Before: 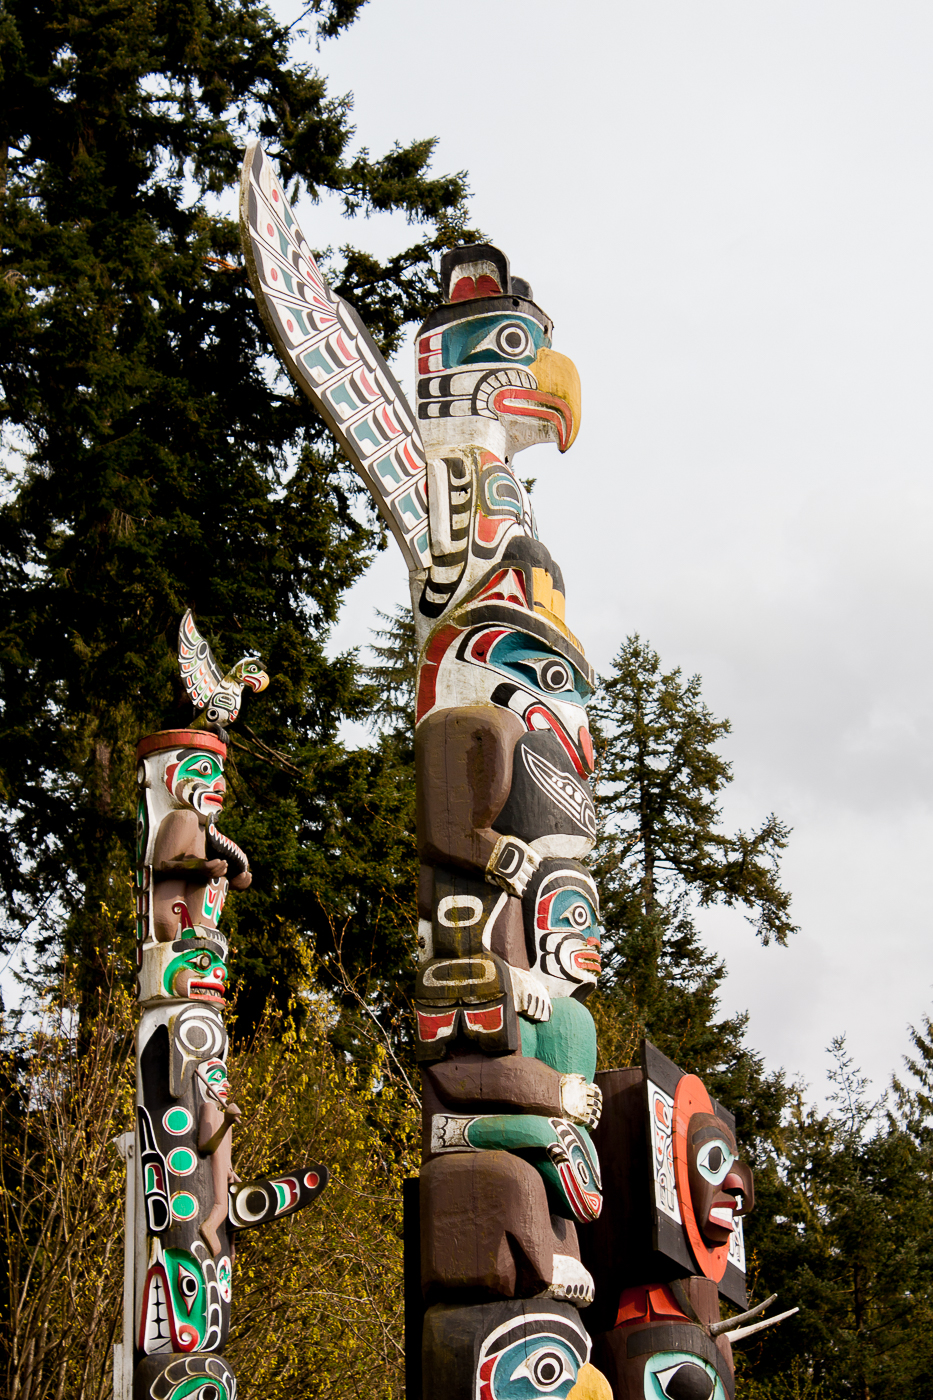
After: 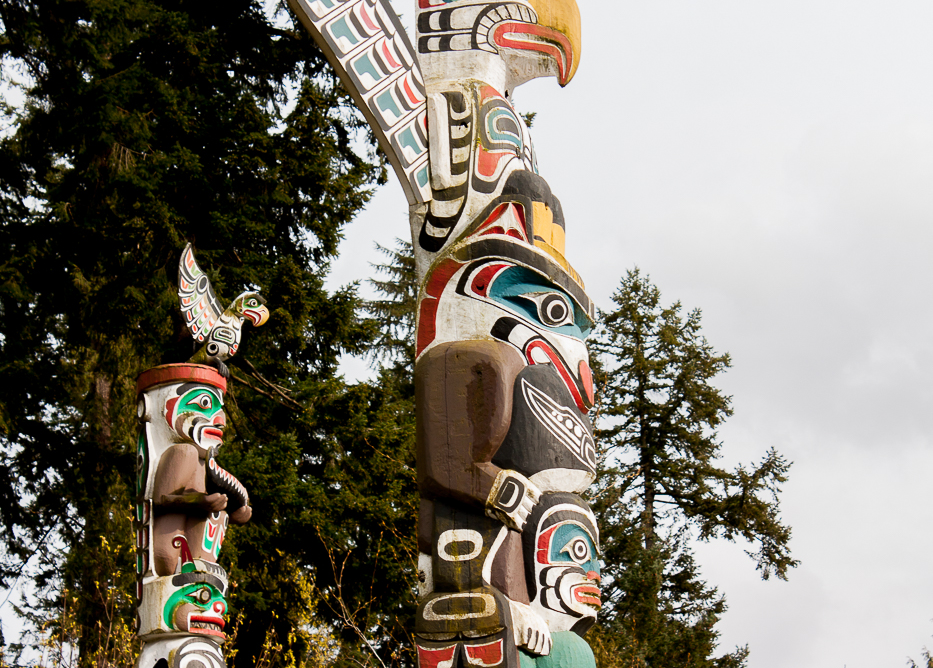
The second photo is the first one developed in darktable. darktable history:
crop and rotate: top 26.178%, bottom 26.078%
contrast brightness saturation: contrast 0.049
